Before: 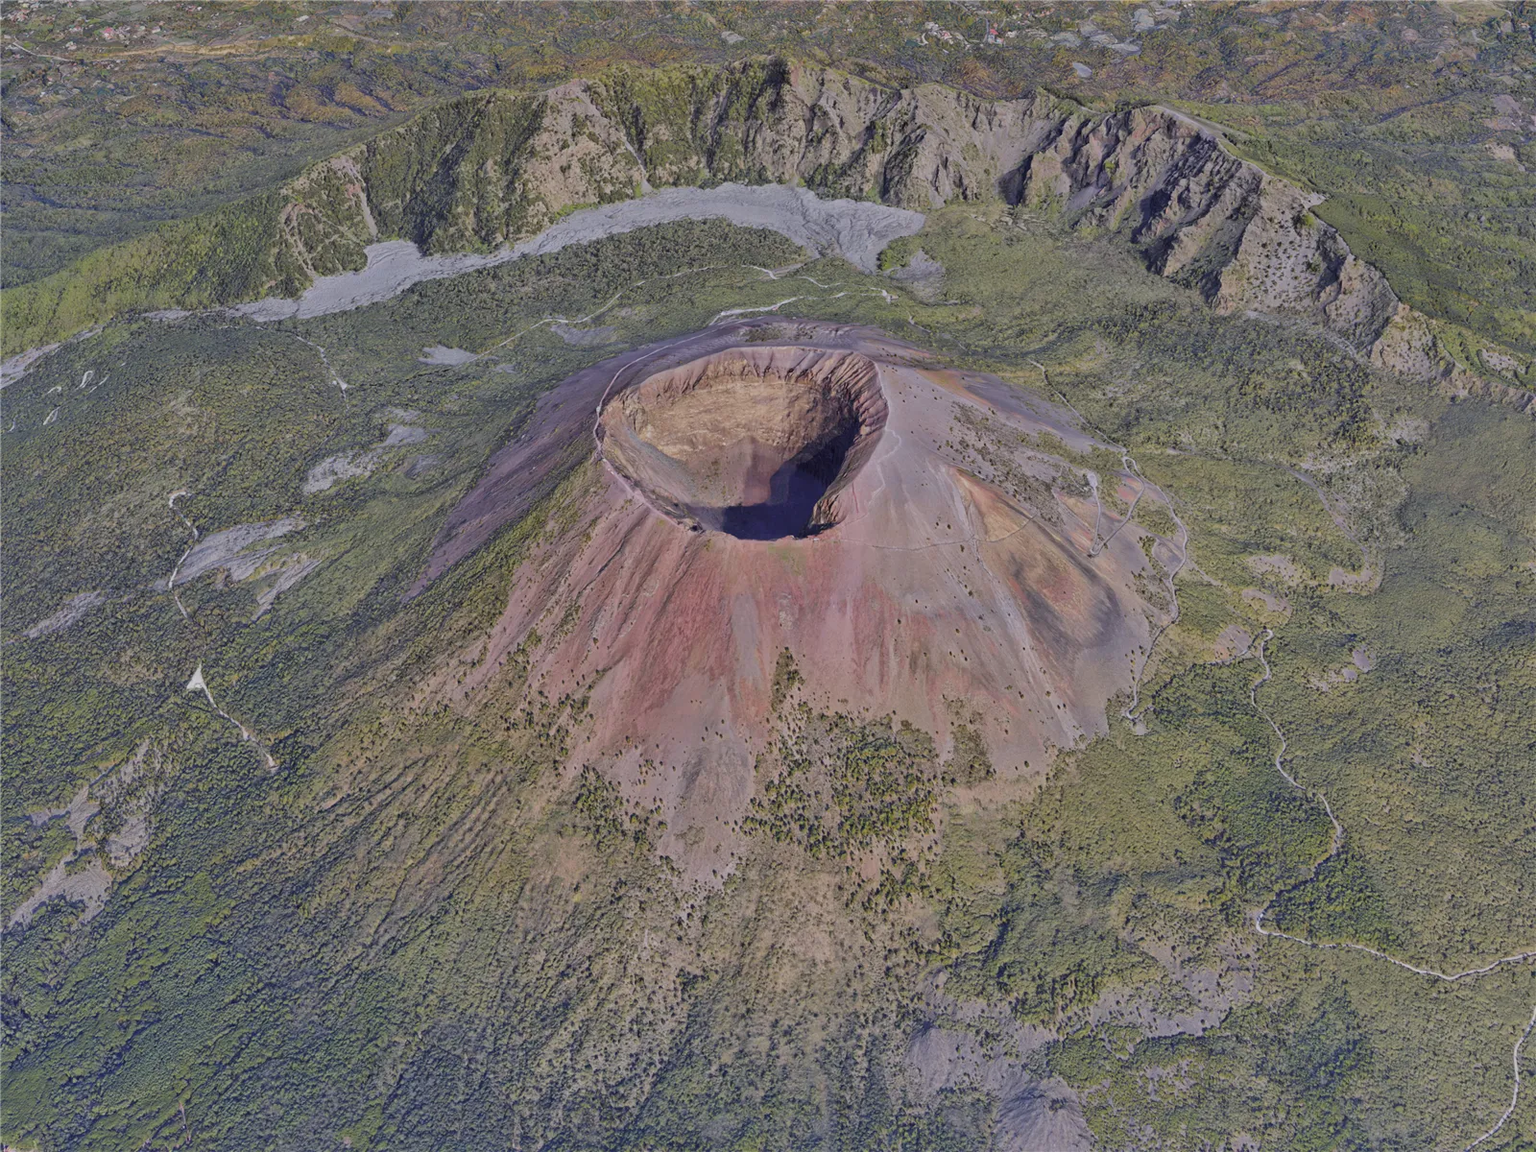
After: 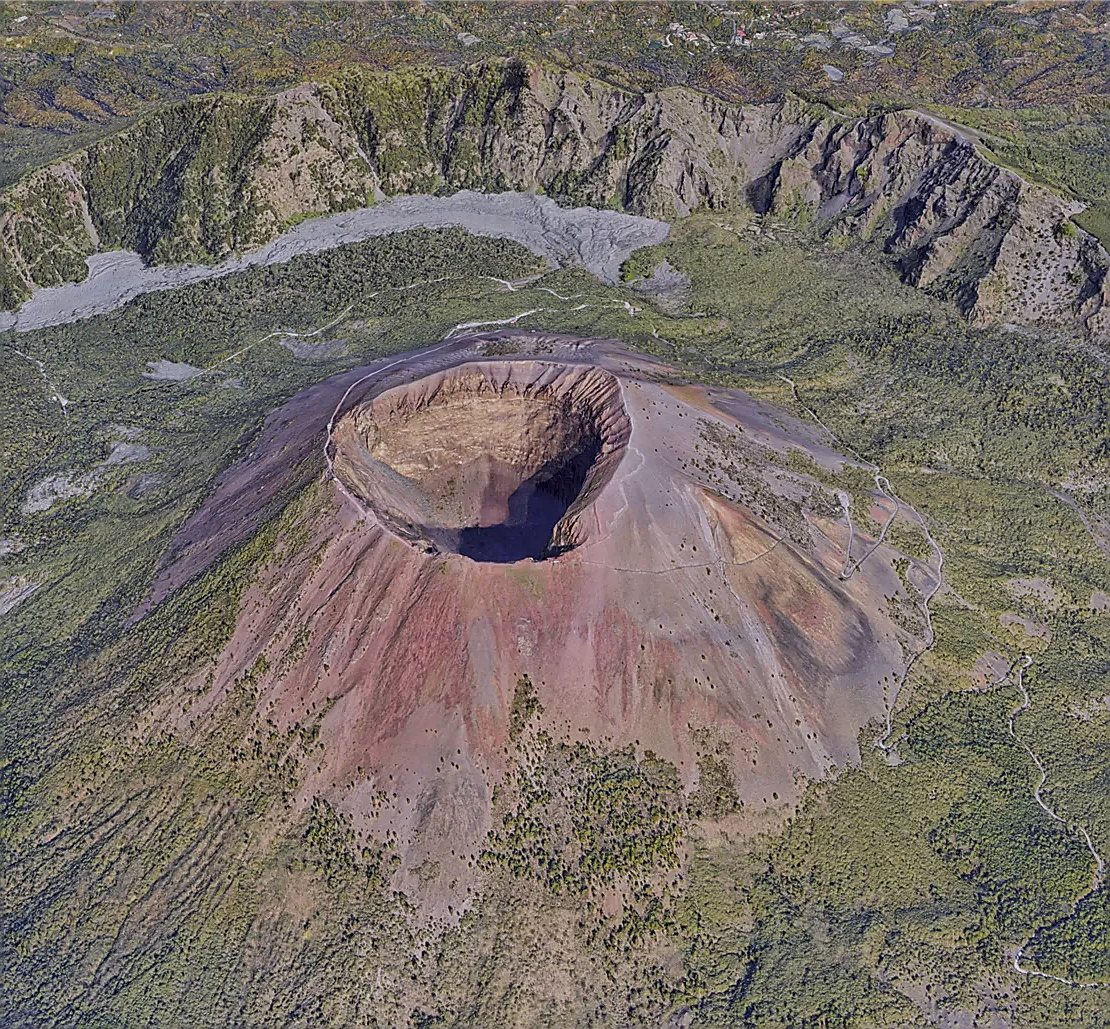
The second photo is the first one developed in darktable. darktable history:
sharpen: radius 1.402, amount 1.258, threshold 0.736
local contrast: on, module defaults
contrast brightness saturation: contrast 0.045, saturation 0.072
crop: left 18.437%, right 12.184%, bottom 14.171%
